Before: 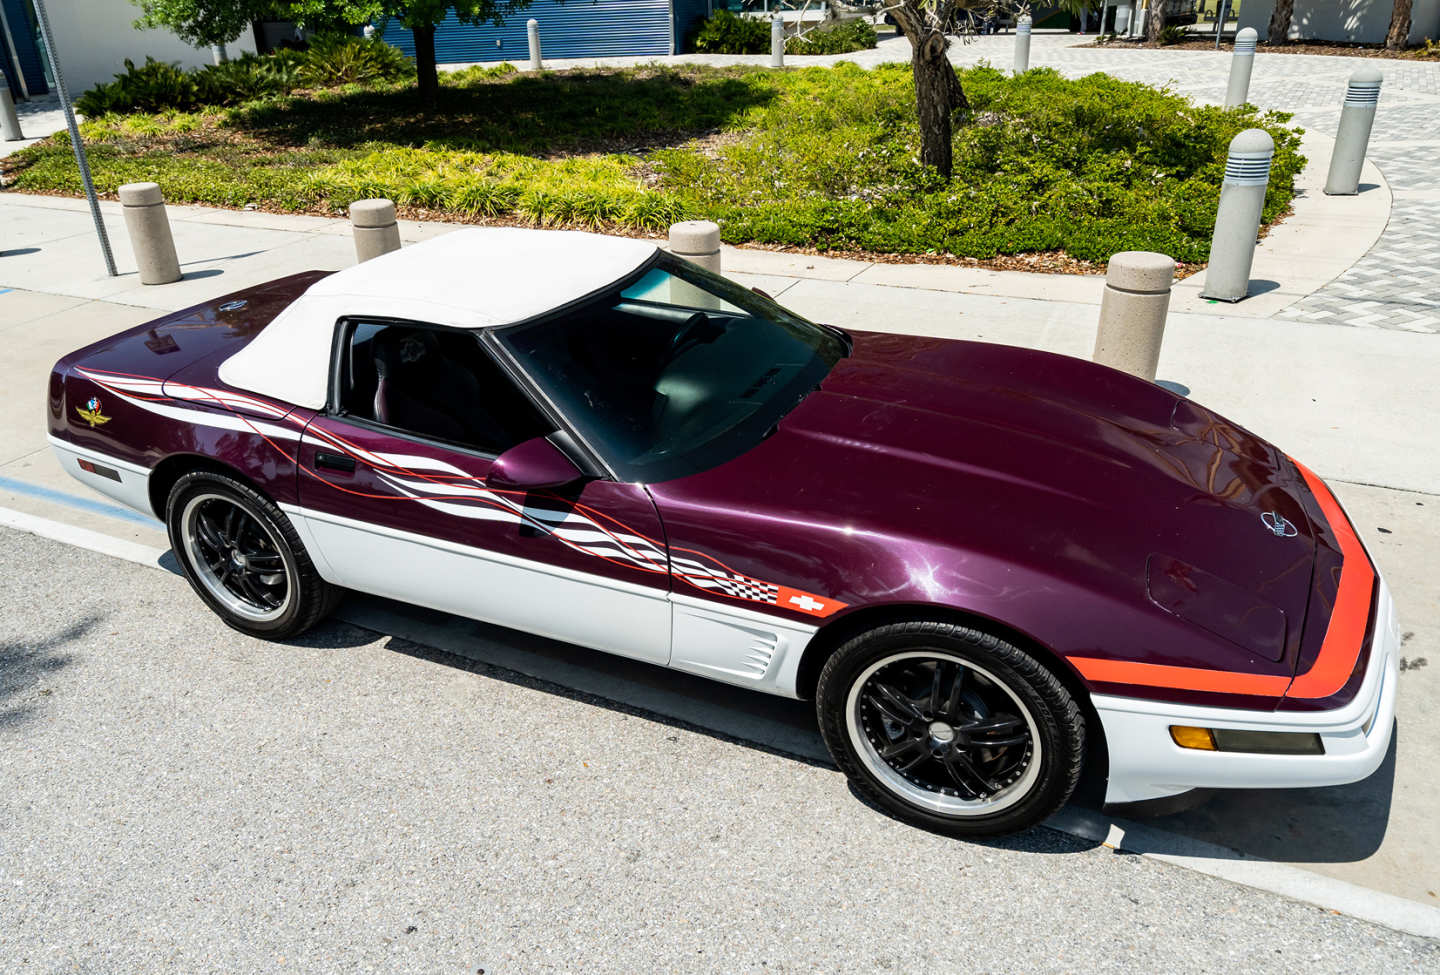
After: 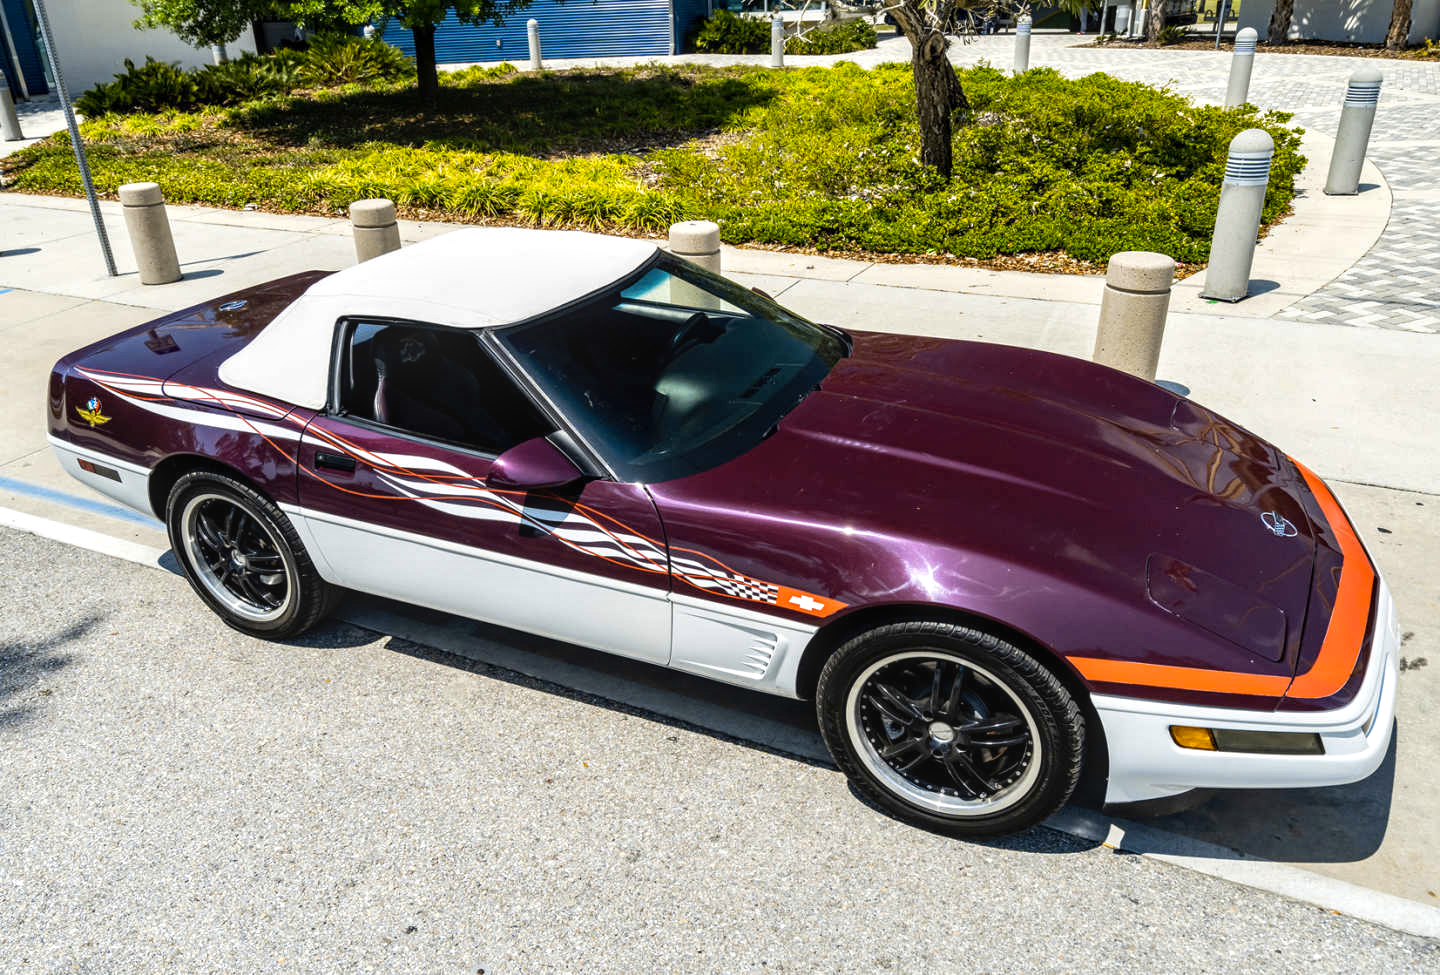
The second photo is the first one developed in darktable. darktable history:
exposure: exposure 0.2 EV, compensate highlight preservation false
color contrast: green-magenta contrast 0.85, blue-yellow contrast 1.25, unbound 0
tone equalizer: on, module defaults
local contrast: on, module defaults
